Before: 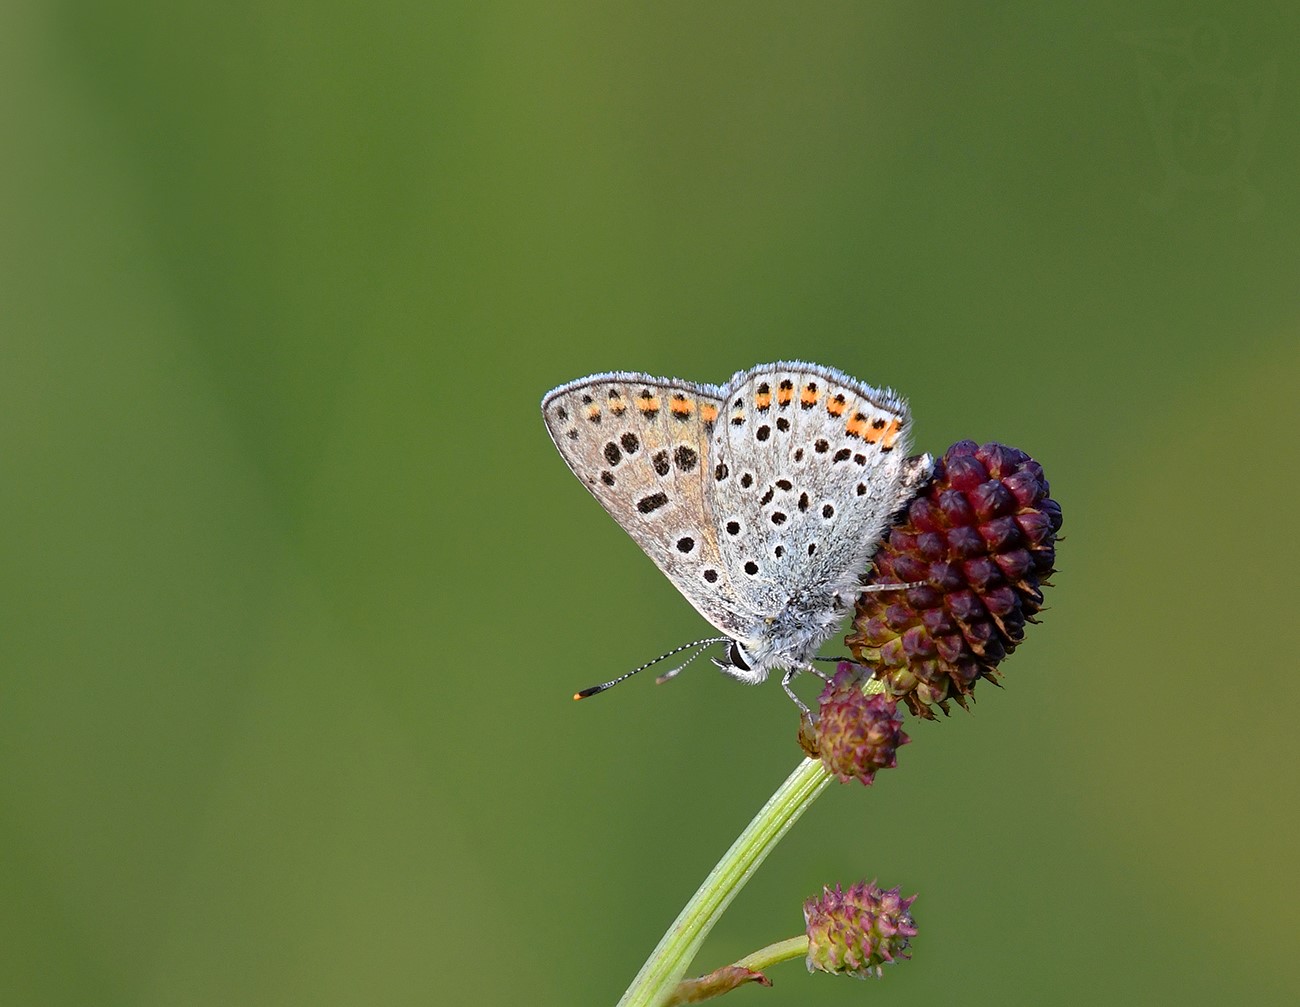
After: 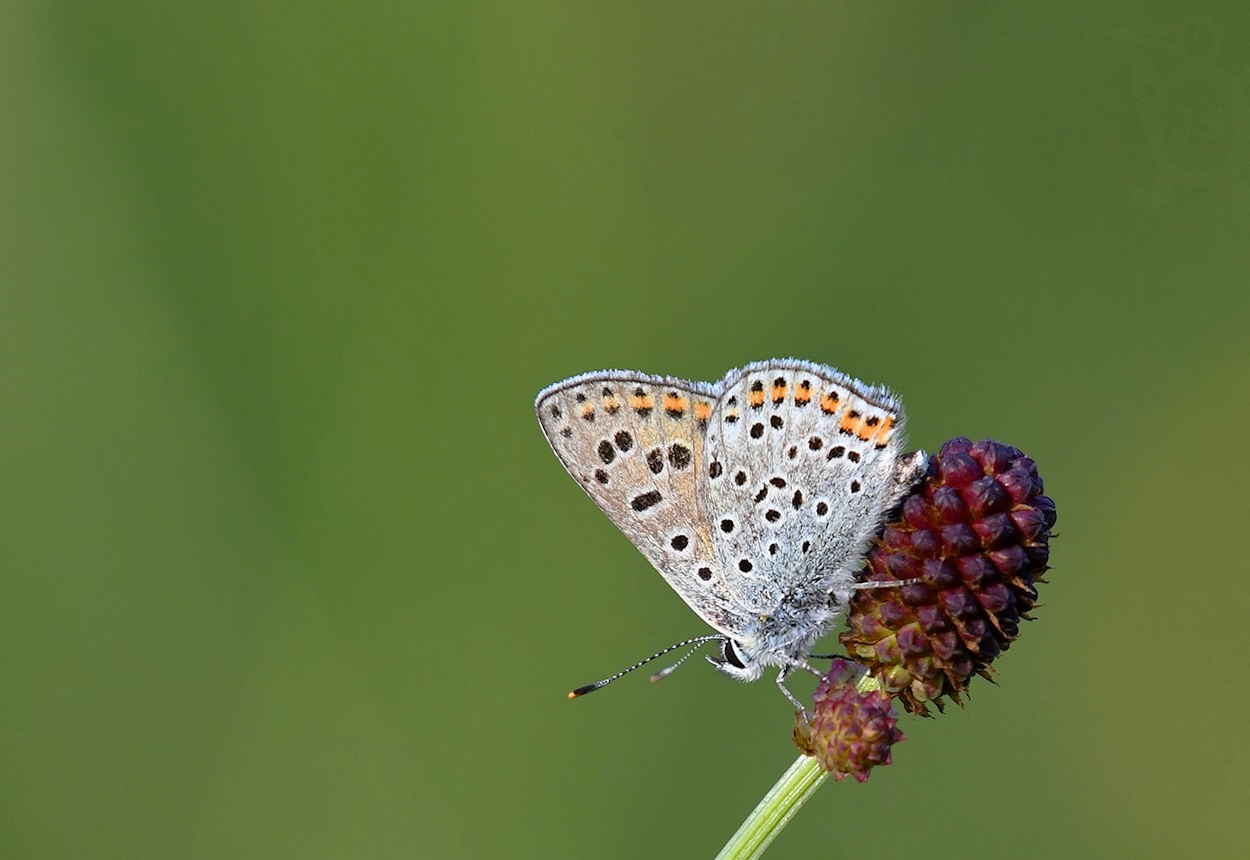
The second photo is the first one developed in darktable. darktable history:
crop and rotate: angle 0.2°, left 0.275%, right 3.127%, bottom 14.18%
white balance: red 0.986, blue 1.01
